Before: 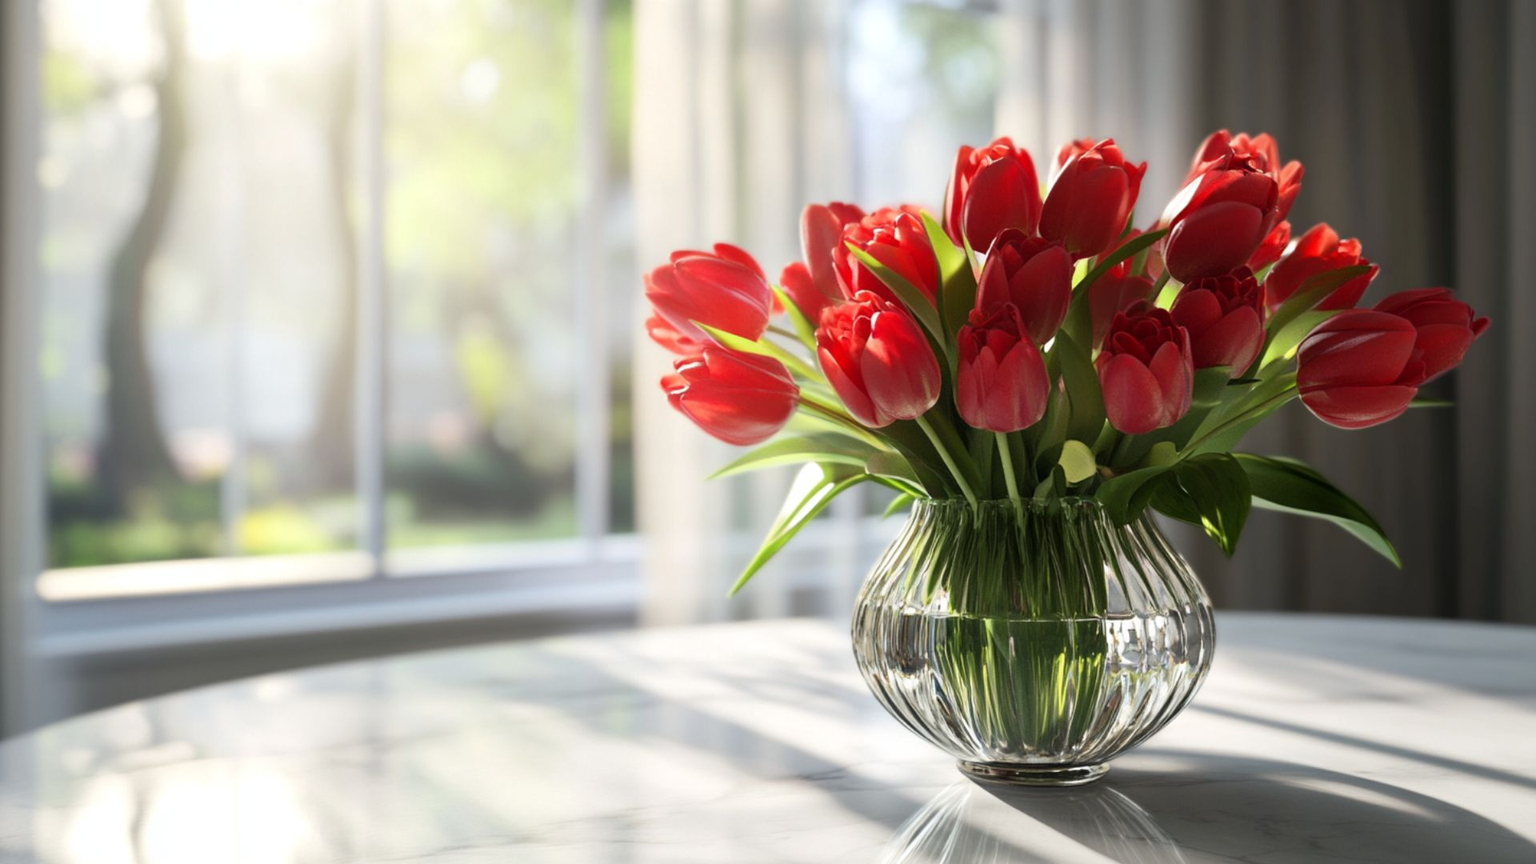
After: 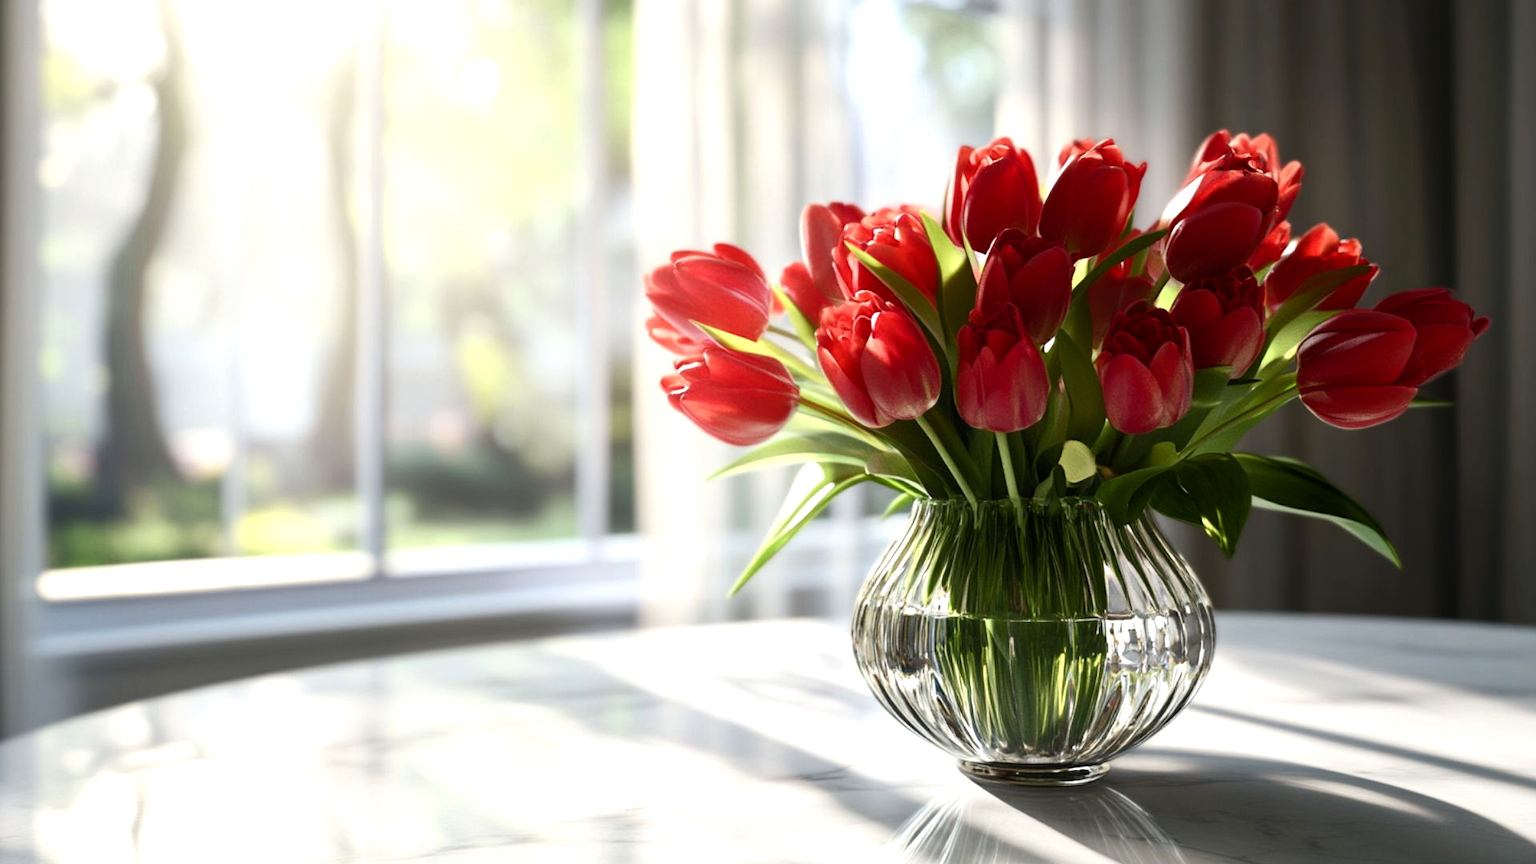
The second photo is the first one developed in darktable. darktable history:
color balance rgb: shadows lift › luminance -20%, power › hue 72.24°, highlights gain › luminance 15%, global offset › hue 171.6°, perceptual saturation grading › highlights -30%, perceptual saturation grading › shadows 20%, global vibrance 30%, contrast 10%
exposure: exposure -0.05 EV
